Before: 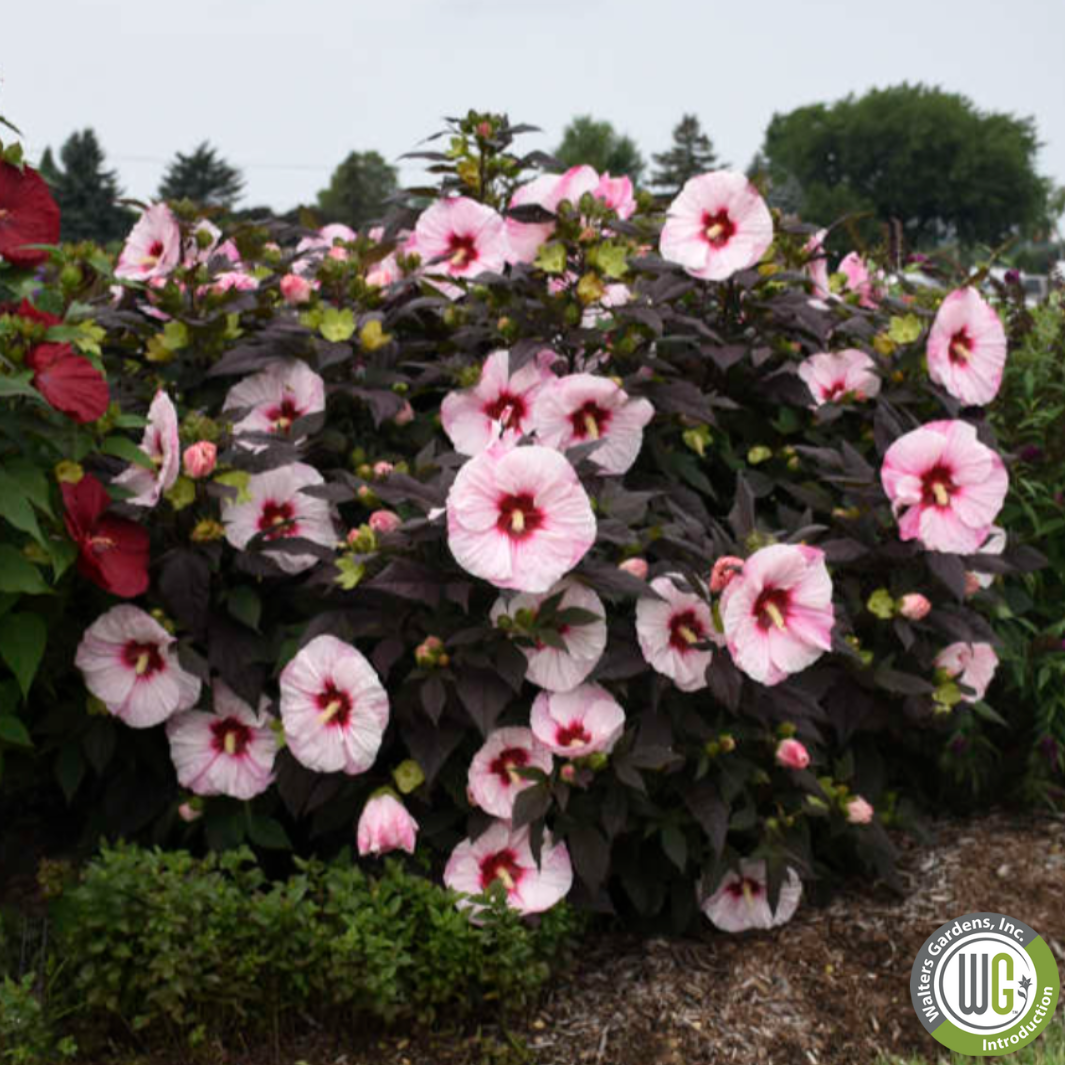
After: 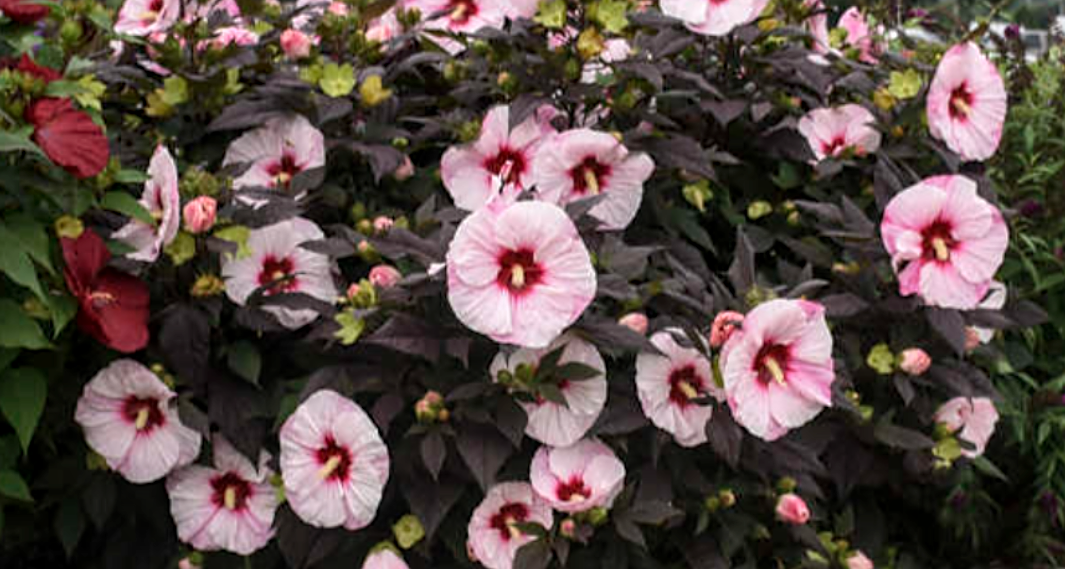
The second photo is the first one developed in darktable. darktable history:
sharpen: on, module defaults
shadows and highlights: radius 337.17, shadows 29.01, soften with gaussian
crop and rotate: top 23.043%, bottom 23.437%
local contrast: on, module defaults
